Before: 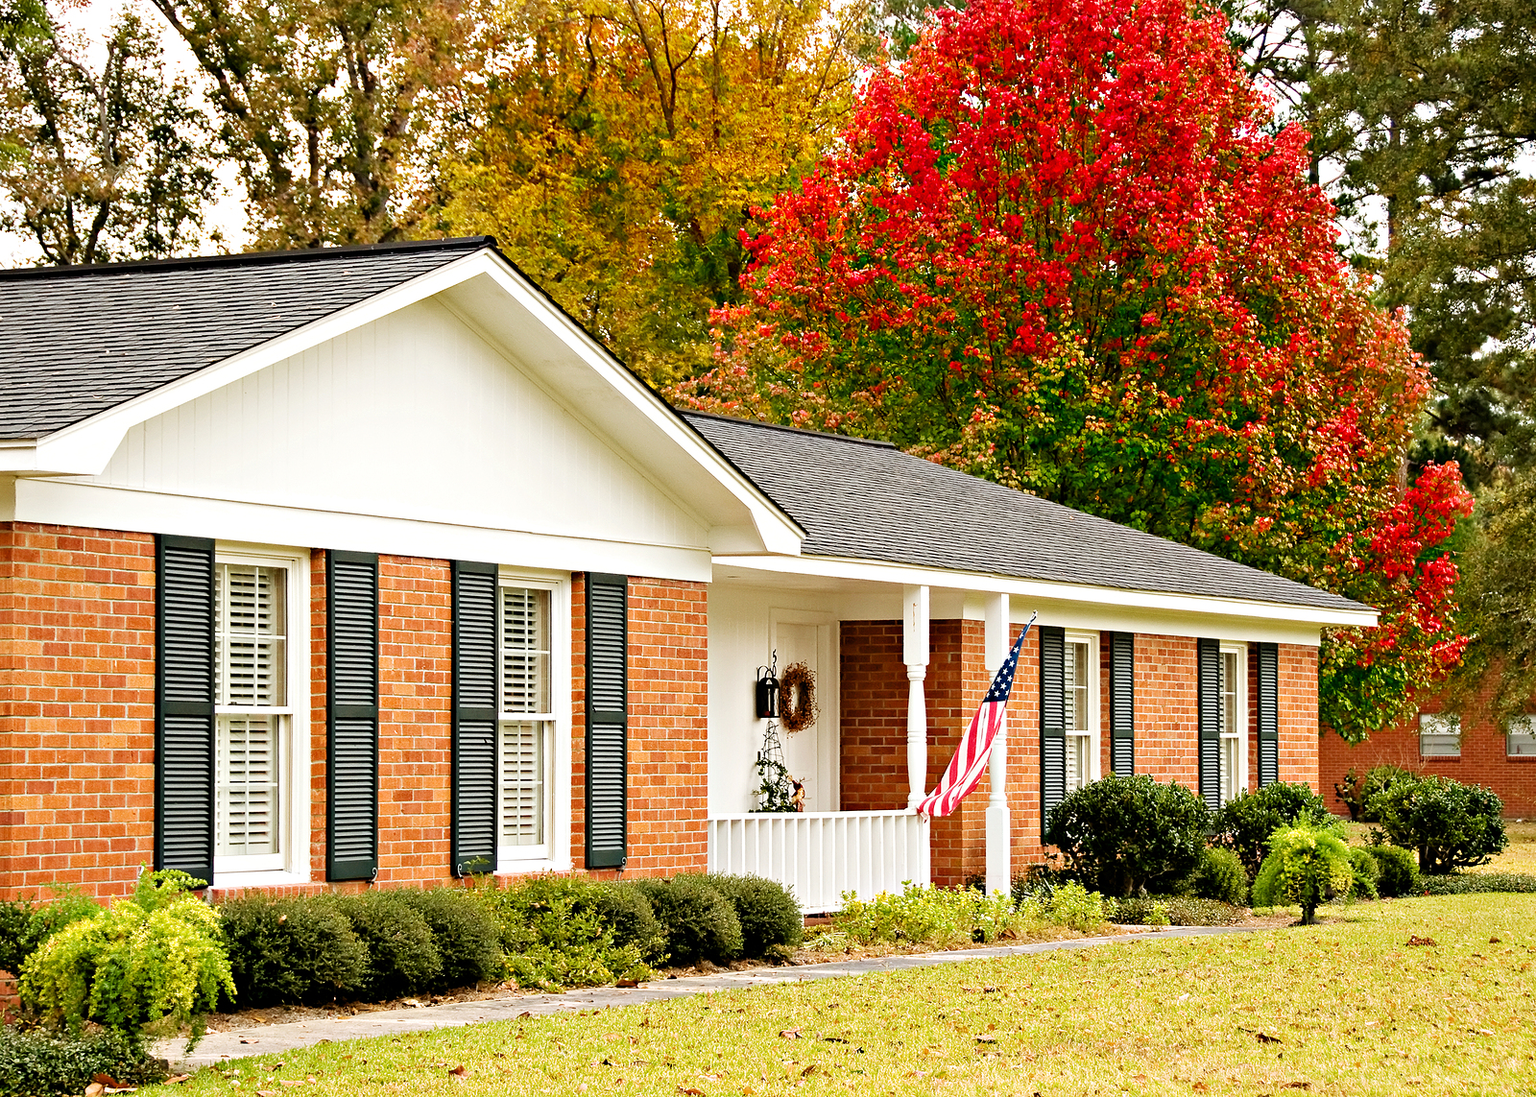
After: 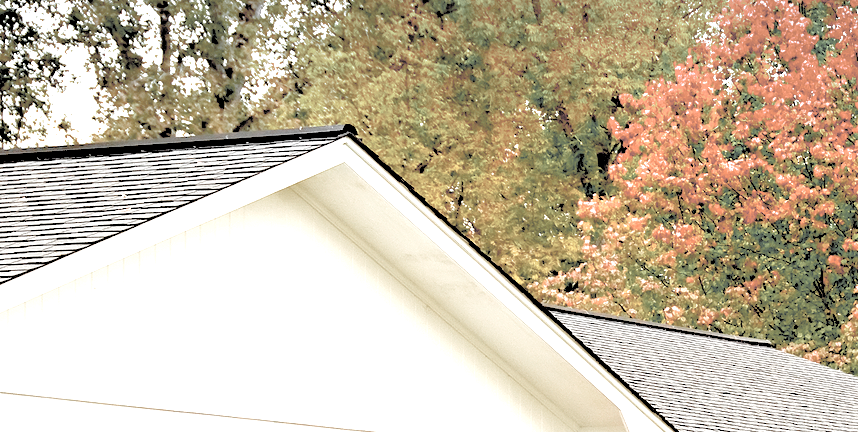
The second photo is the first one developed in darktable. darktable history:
tone curve: curves: ch0 [(0, 0) (0.004, 0.008) (0.077, 0.156) (0.169, 0.29) (0.774, 0.774) (1, 1)], color space Lab, linked channels, preserve colors none
color zones: curves: ch0 [(0, 0.613) (0.01, 0.613) (0.245, 0.448) (0.498, 0.529) (0.642, 0.665) (0.879, 0.777) (0.99, 0.613)]; ch1 [(0, 0.035) (0.121, 0.189) (0.259, 0.197) (0.415, 0.061) (0.589, 0.022) (0.732, 0.022) (0.857, 0.026) (0.991, 0.053)]
crop: left 10.121%, top 10.631%, right 36.218%, bottom 51.526%
graduated density: density 2.02 EV, hardness 44%, rotation 0.374°, offset 8.21, hue 208.8°, saturation 97%
exposure: black level correction 0.01, exposure 1 EV, compensate highlight preservation false
contrast brightness saturation: brightness 0.28
